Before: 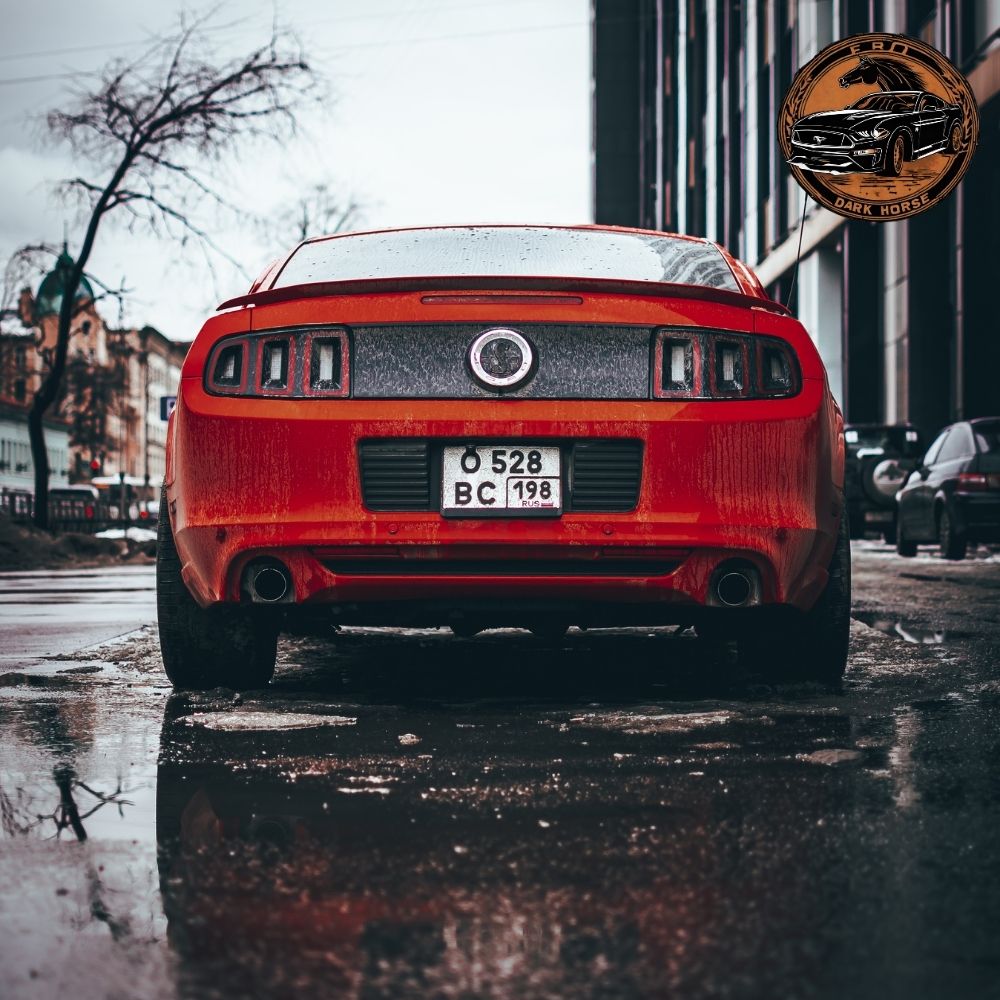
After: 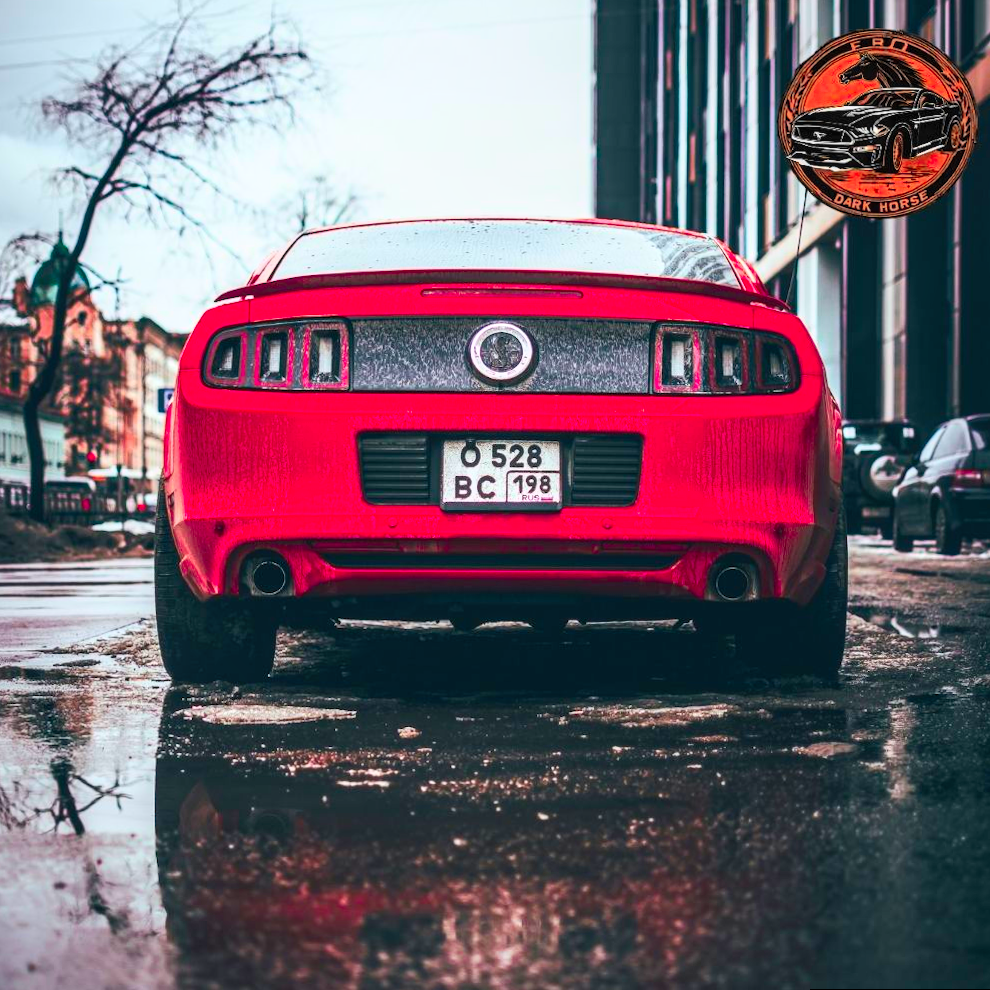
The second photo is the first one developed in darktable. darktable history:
local contrast: on, module defaults
color zones: curves: ch1 [(0.239, 0.552) (0.75, 0.5)]; ch2 [(0.25, 0.462) (0.749, 0.457)], mix 25.94%
rotate and perspective: rotation 0.174°, lens shift (vertical) 0.013, lens shift (horizontal) 0.019, shear 0.001, automatic cropping original format, crop left 0.007, crop right 0.991, crop top 0.016, crop bottom 0.997
contrast brightness saturation: contrast 0.2, brightness 0.2, saturation 0.8
